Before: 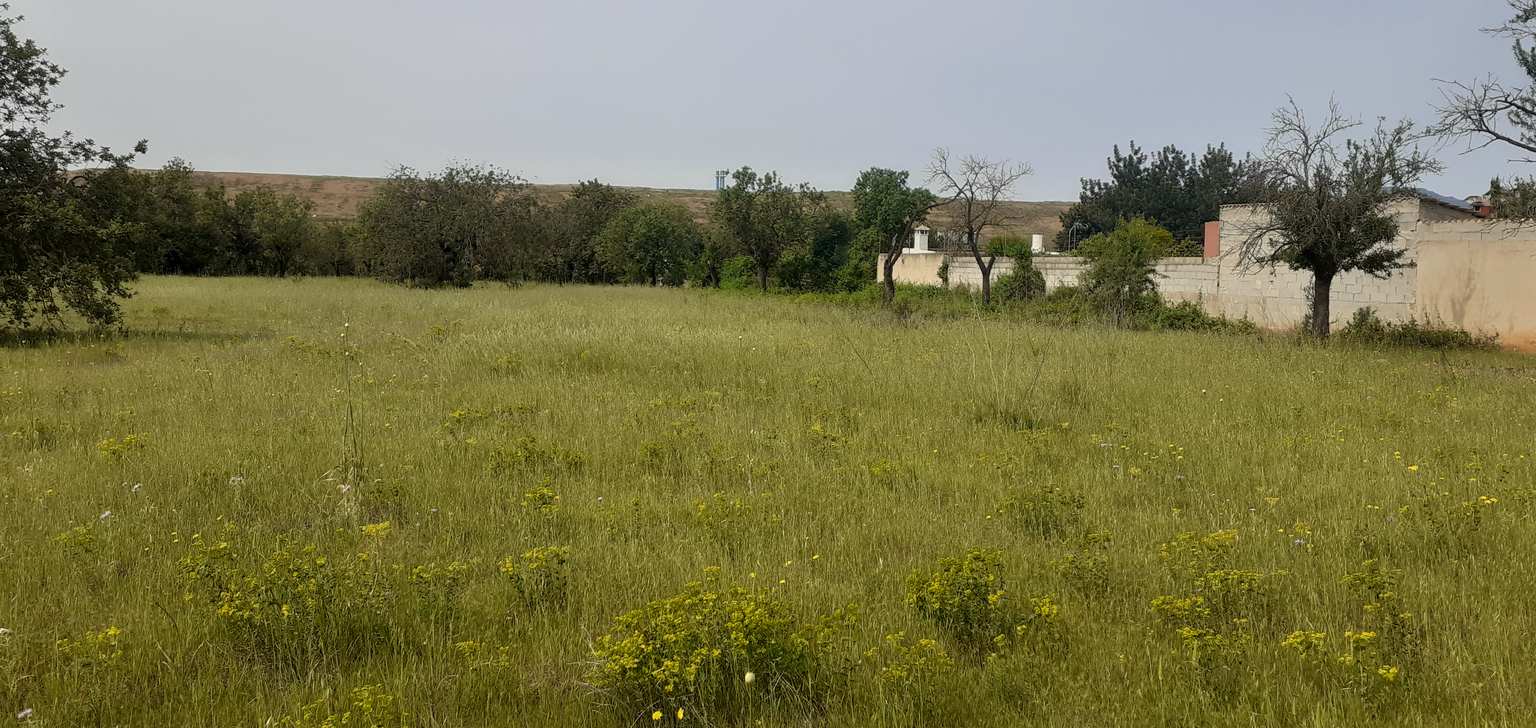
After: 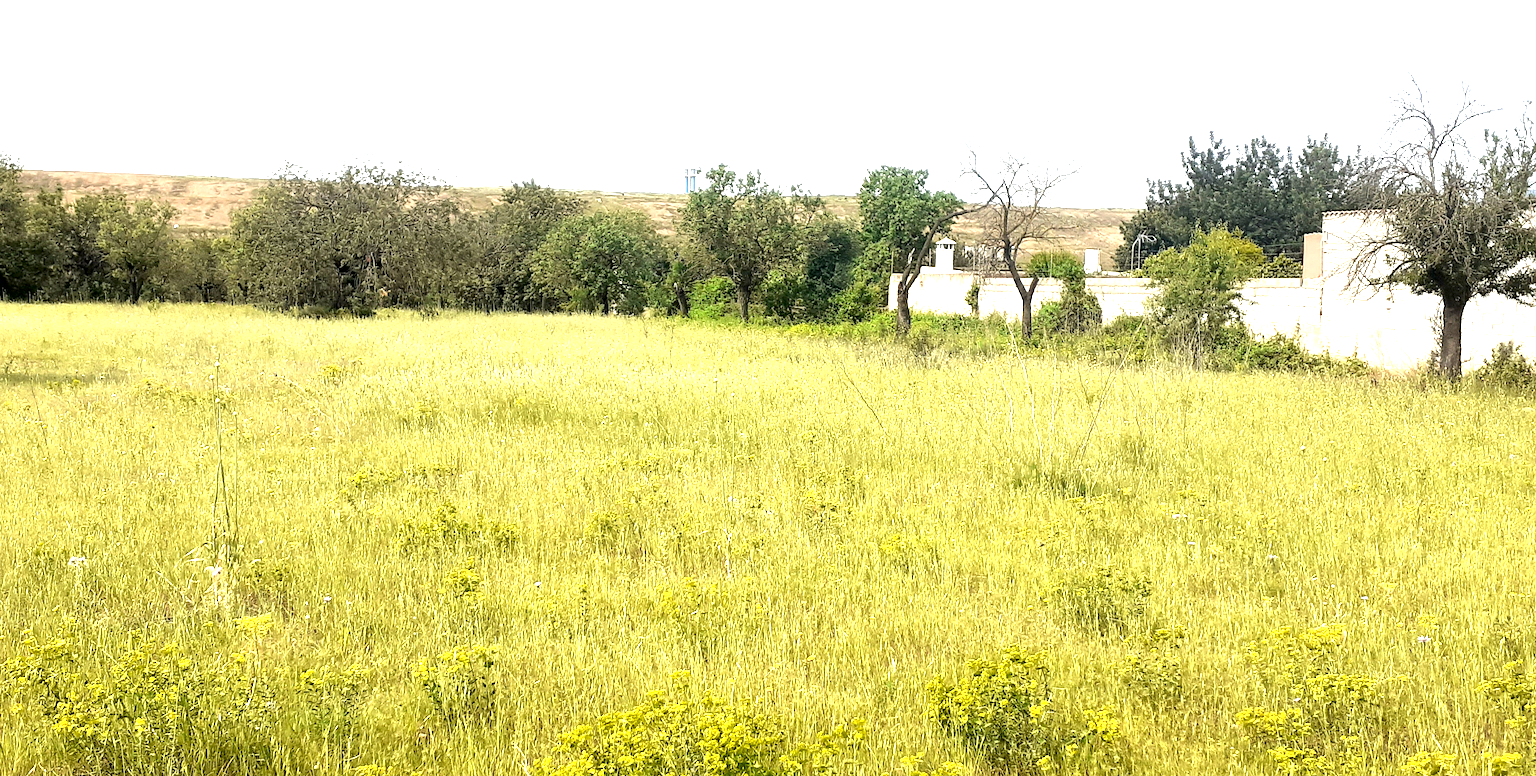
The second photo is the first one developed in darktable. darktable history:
local contrast: mode bilateral grid, contrast 21, coarseness 50, detail 120%, midtone range 0.2
crop: left 11.447%, top 5.178%, right 9.59%, bottom 10.581%
exposure: black level correction 0, exposure 1.753 EV, compensate exposure bias true, compensate highlight preservation false
tone equalizer: -8 EV -0.39 EV, -7 EV -0.41 EV, -6 EV -0.357 EV, -5 EV -0.237 EV, -3 EV 0.189 EV, -2 EV 0.343 EV, -1 EV 0.408 EV, +0 EV 0.391 EV
